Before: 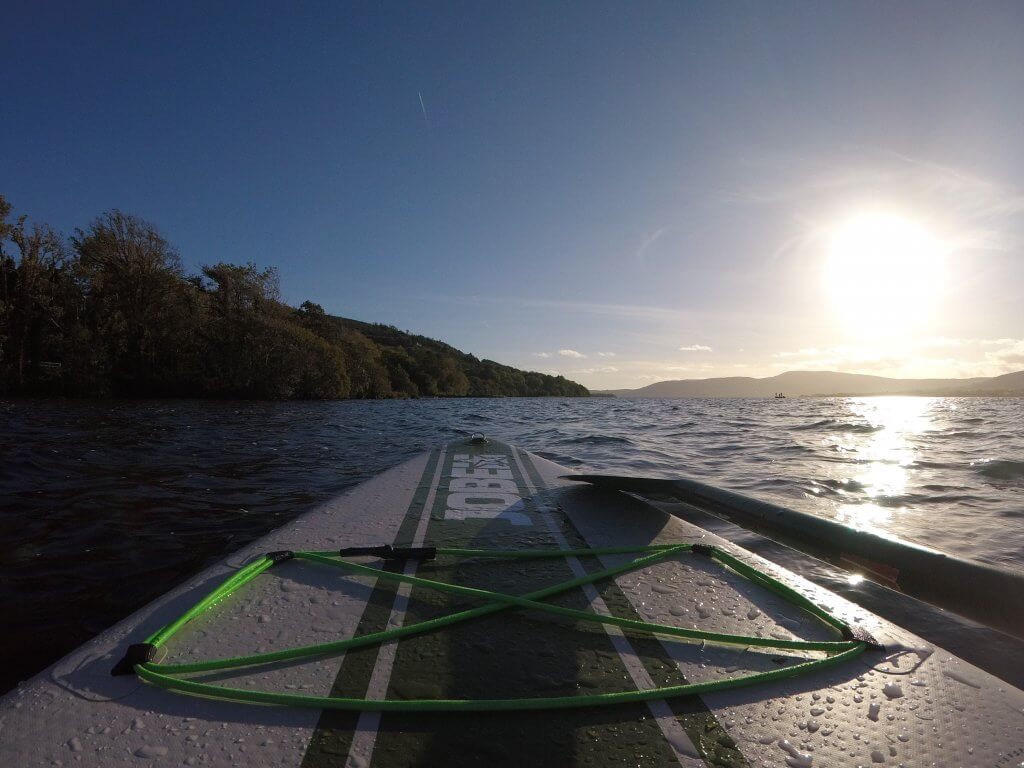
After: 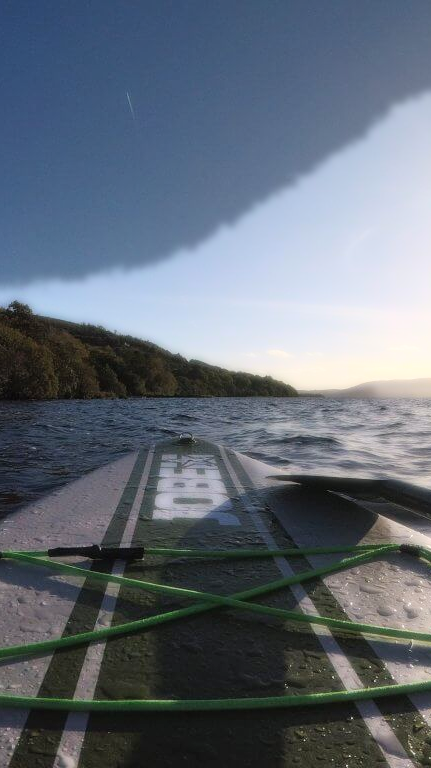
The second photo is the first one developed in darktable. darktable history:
crop: left 28.583%, right 29.231%
bloom: size 0%, threshold 54.82%, strength 8.31%
shadows and highlights: soften with gaussian
